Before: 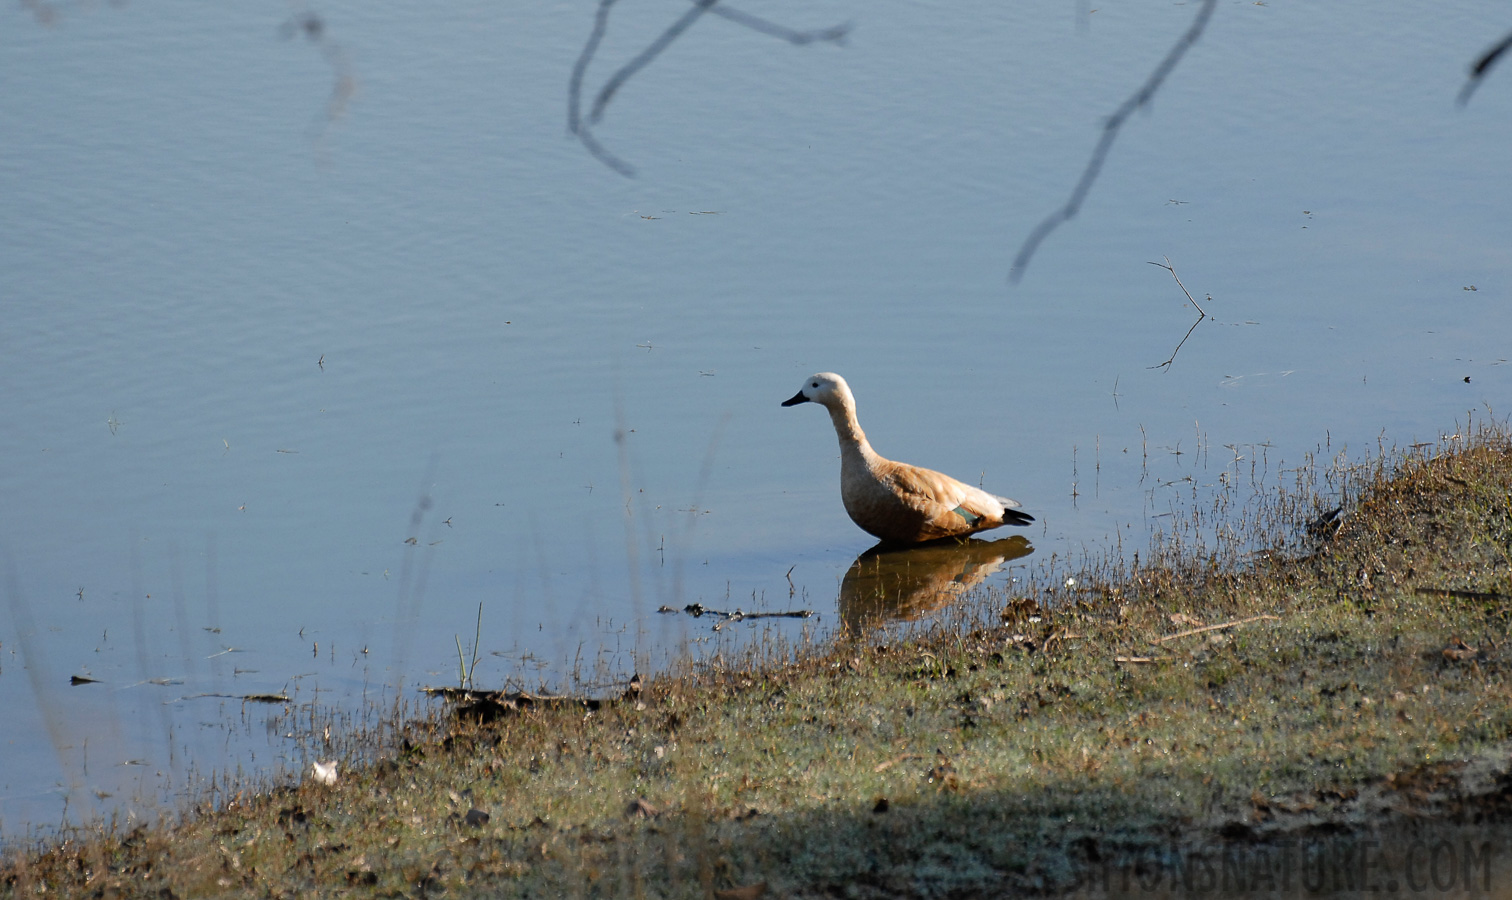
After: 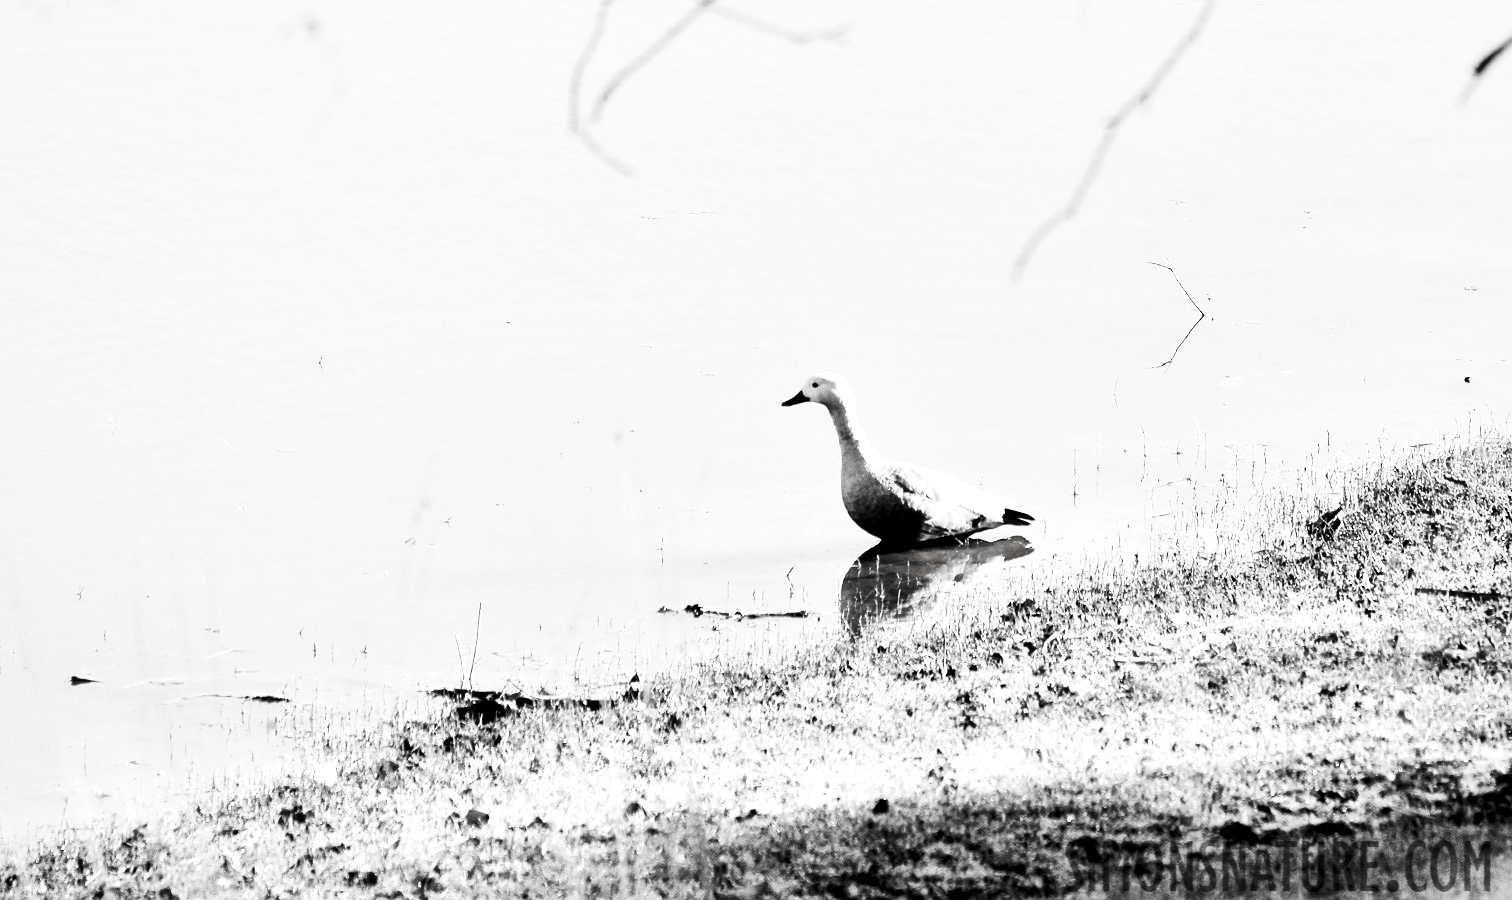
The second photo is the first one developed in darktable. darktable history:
contrast brightness saturation: contrast 0.388, brightness 0.109
exposure: black level correction 0, exposure 1.992 EV, compensate highlight preservation false
local contrast: mode bilateral grid, contrast 20, coarseness 50, detail 171%, midtone range 0.2
filmic rgb: black relative exposure -5.12 EV, white relative exposure 3.55 EV, hardness 3.16, contrast 1.299, highlights saturation mix -48.71%, add noise in highlights 0.001, color science v3 (2019), use custom middle-gray values true, contrast in highlights soft
